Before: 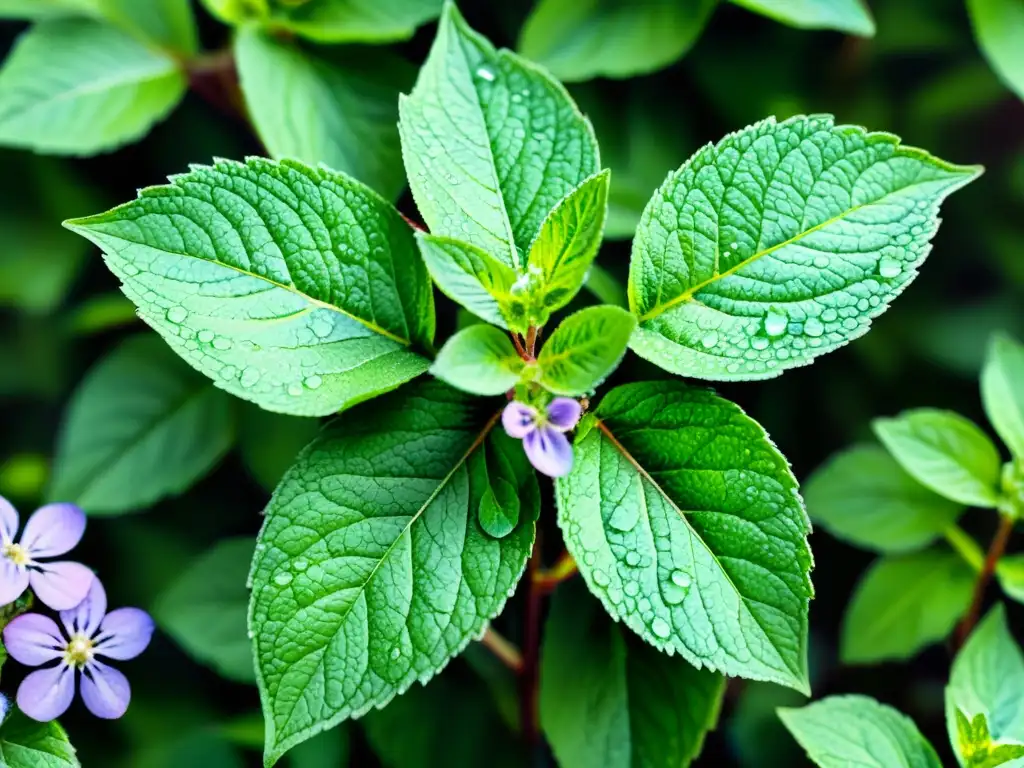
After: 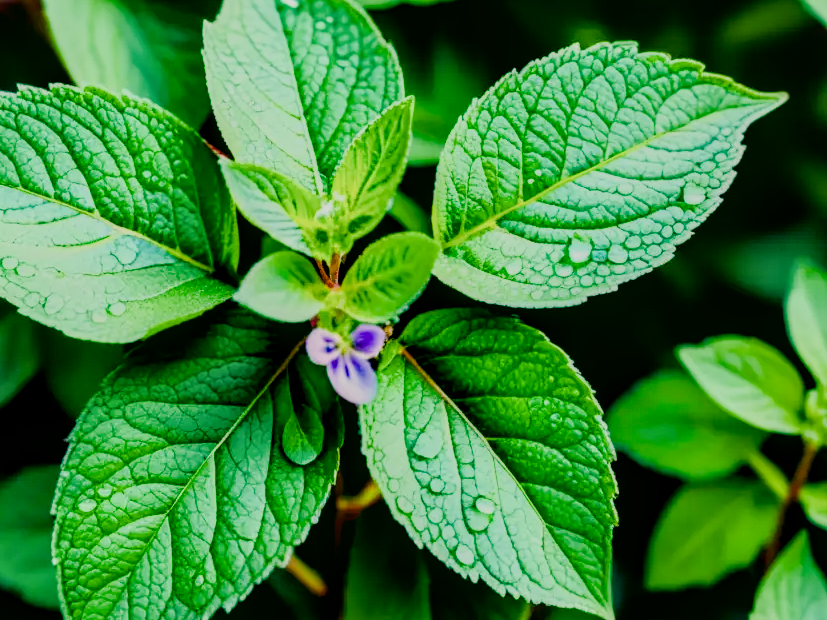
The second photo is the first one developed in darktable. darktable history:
local contrast: detail 130%
white balance: red 0.982, blue 1.018
color correction: highlights a* 4.02, highlights b* 4.98, shadows a* -7.55, shadows b* 4.98
crop: left 19.159%, top 9.58%, bottom 9.58%
shadows and highlights: shadows 0, highlights 40
color balance rgb: perceptual saturation grading › global saturation 24.74%, perceptual saturation grading › highlights -51.22%, perceptual saturation grading › mid-tones 19.16%, perceptual saturation grading › shadows 60.98%, global vibrance 50%
filmic rgb: black relative exposure -6.98 EV, white relative exposure 5.63 EV, hardness 2.86
